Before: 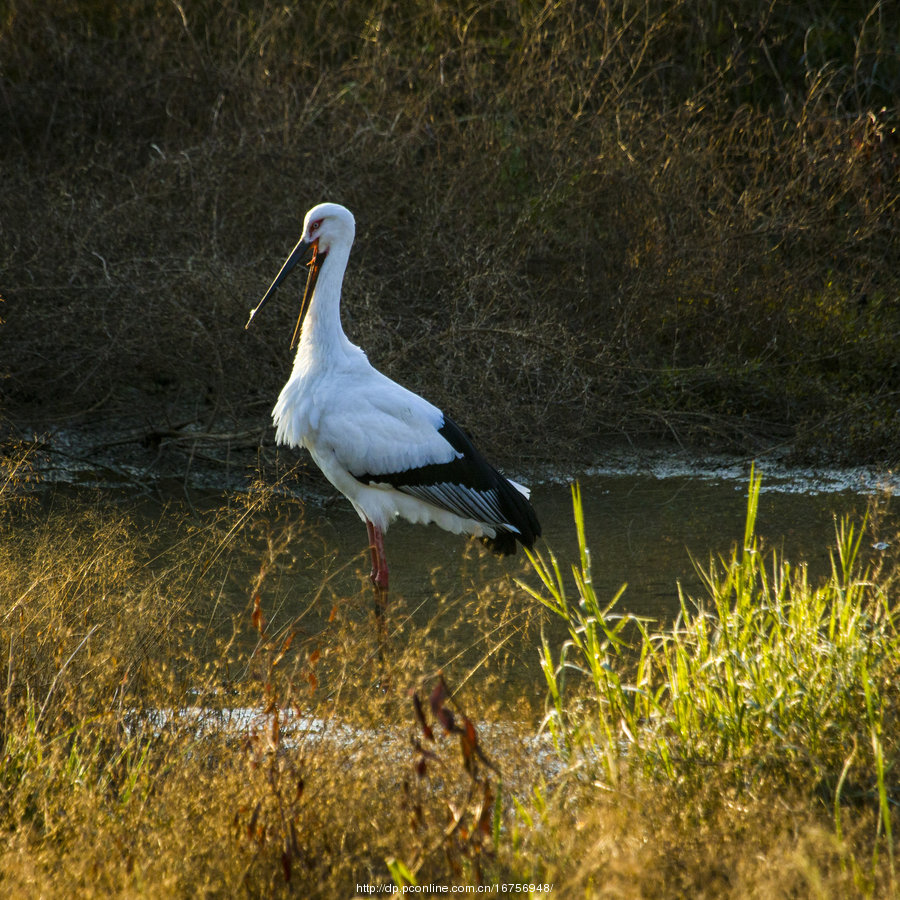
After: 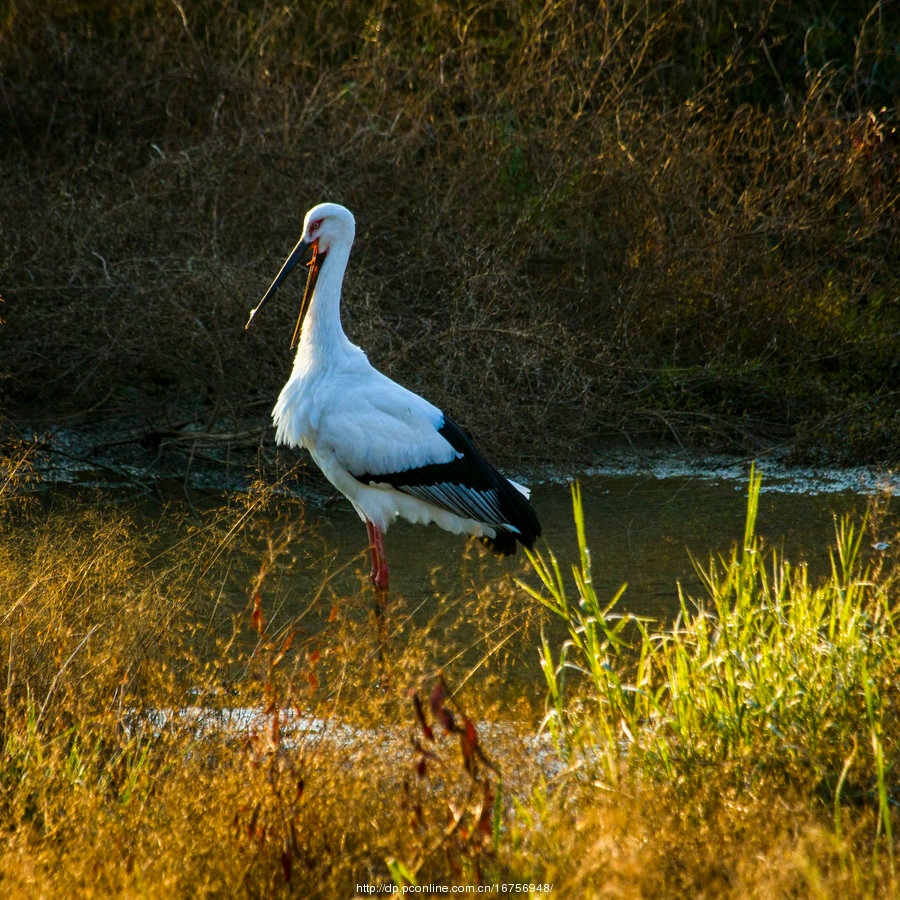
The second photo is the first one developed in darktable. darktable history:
contrast brightness saturation: saturation 0.121
